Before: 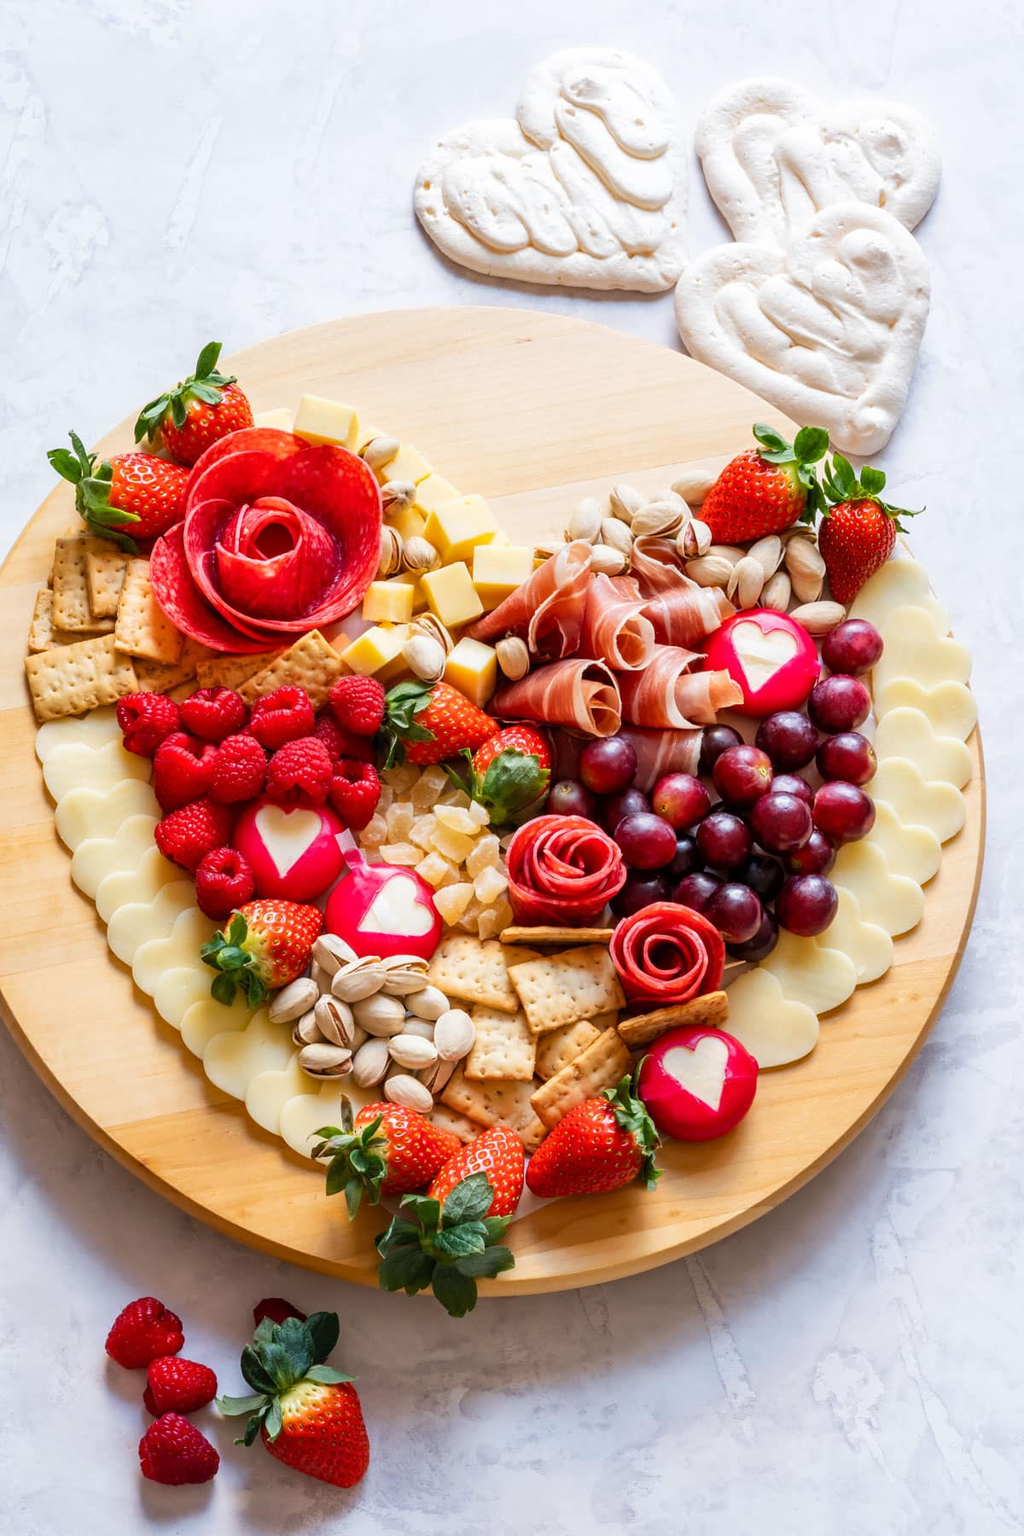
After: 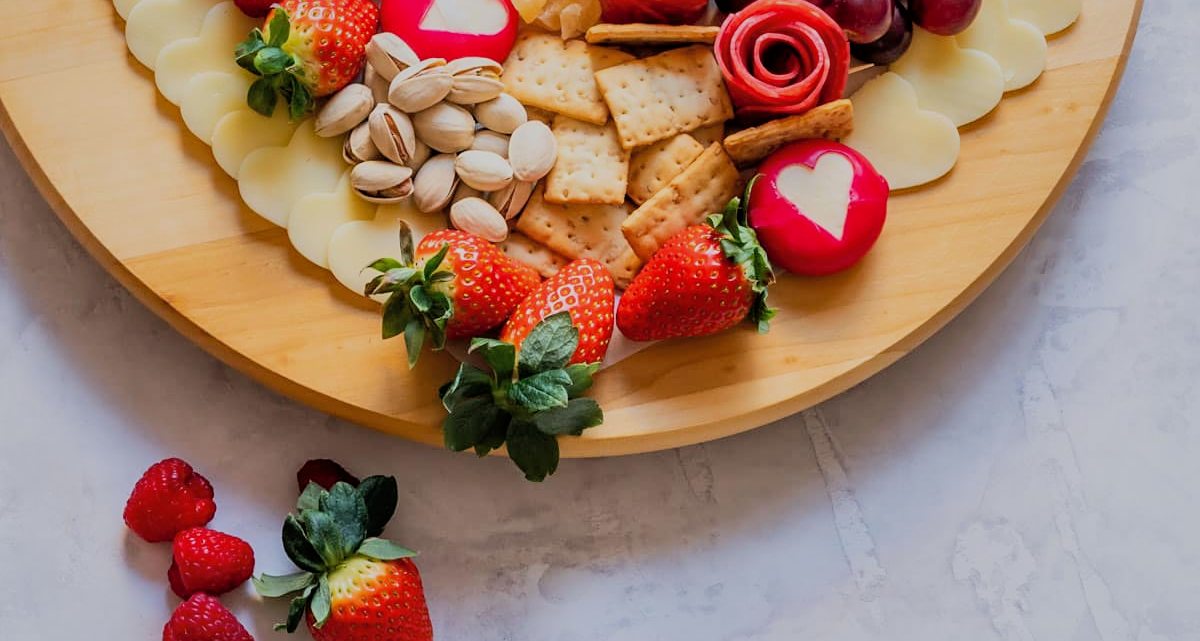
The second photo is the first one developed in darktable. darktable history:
shadows and highlights: on, module defaults
filmic rgb: black relative exposure -7.65 EV, white relative exposure 4.56 EV, hardness 3.61, contrast 1.108, color science v6 (2022), iterations of high-quality reconstruction 0
sharpen: amount 0.204
crop and rotate: top 59.037%, bottom 5.346%
